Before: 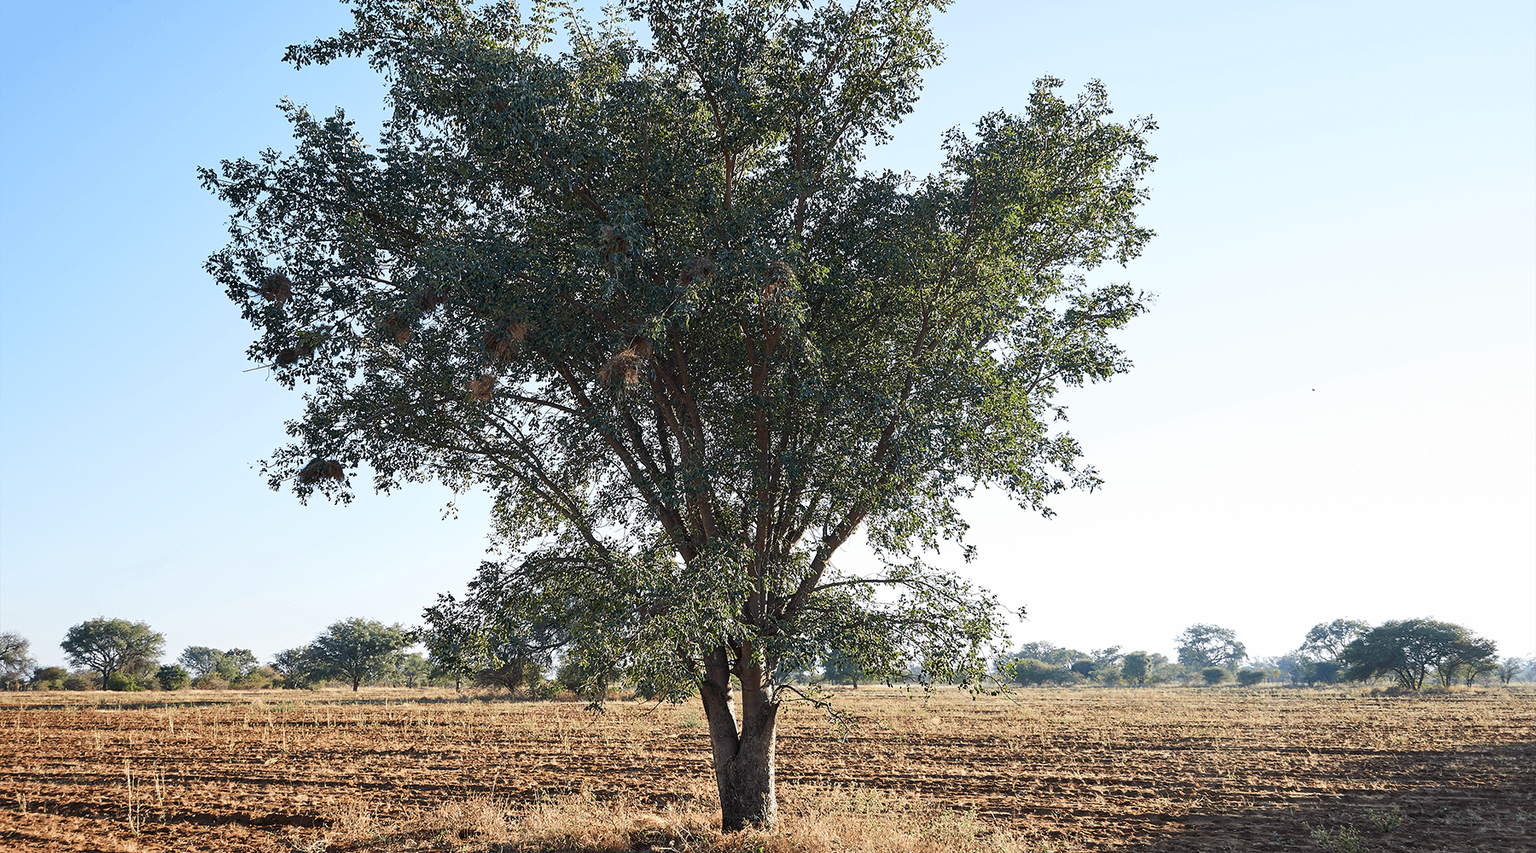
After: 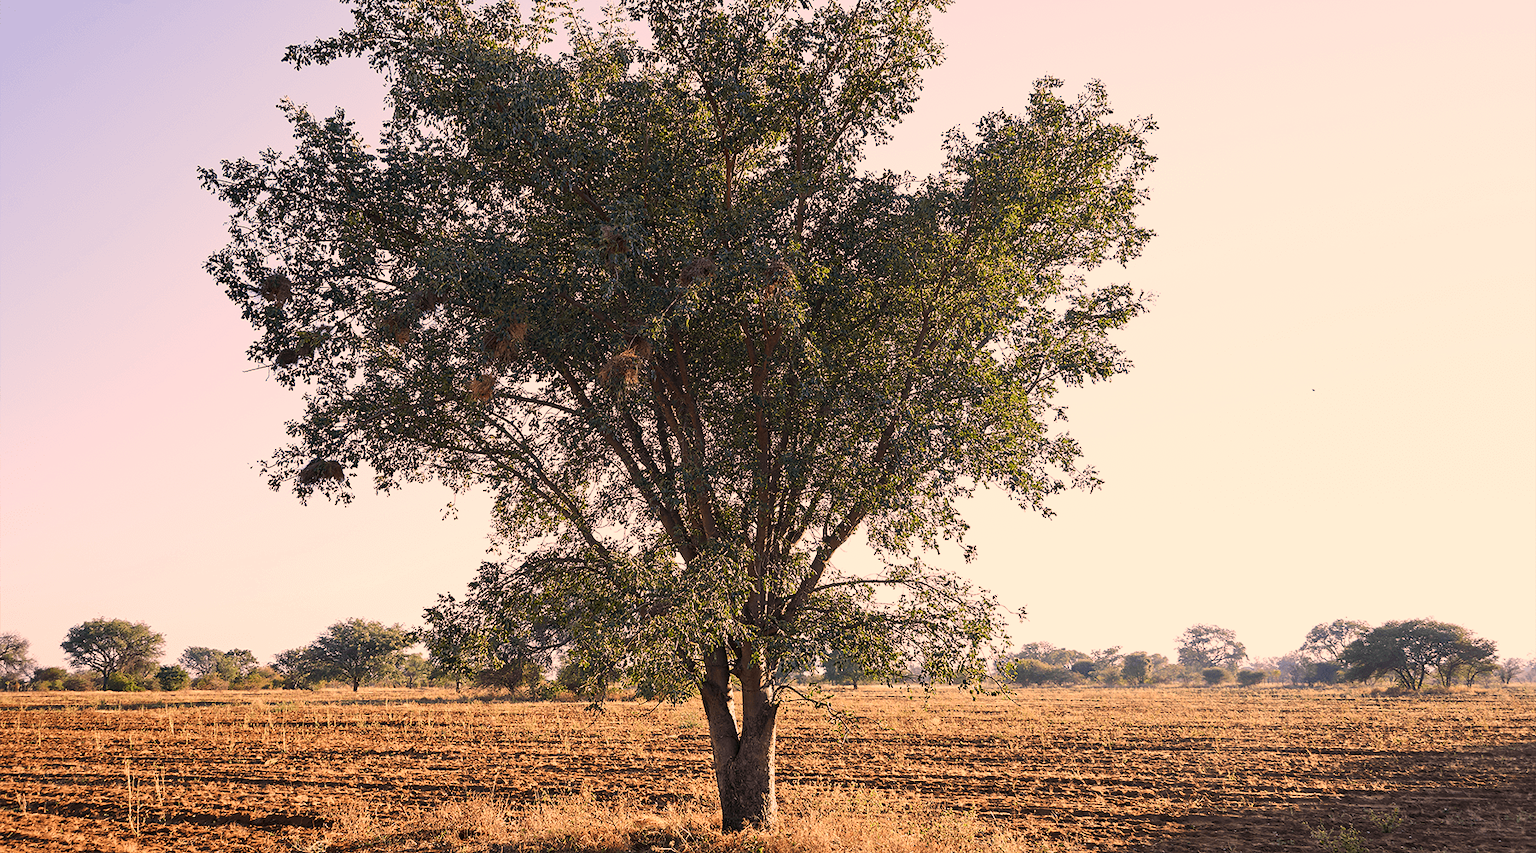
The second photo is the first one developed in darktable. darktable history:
color correction: highlights a* 21.88, highlights b* 22.25
color zones: curves: ch0 [(0, 0.5) (0.143, 0.5) (0.286, 0.5) (0.429, 0.5) (0.571, 0.5) (0.714, 0.476) (0.857, 0.5) (1, 0.5)]; ch2 [(0, 0.5) (0.143, 0.5) (0.286, 0.5) (0.429, 0.5) (0.571, 0.5) (0.714, 0.487) (0.857, 0.5) (1, 0.5)]
